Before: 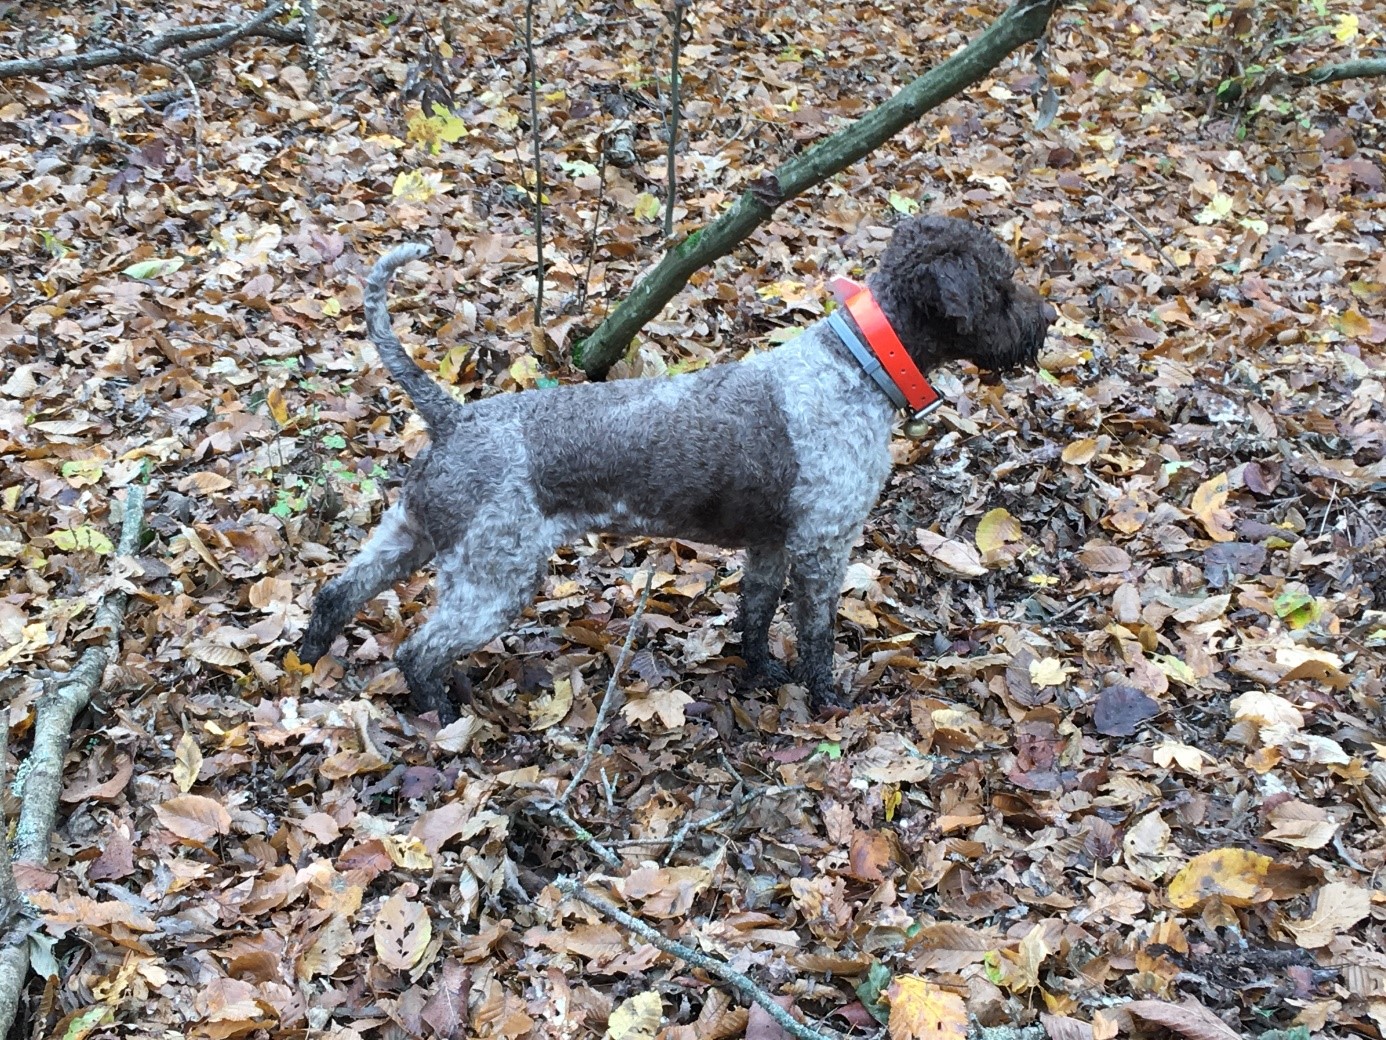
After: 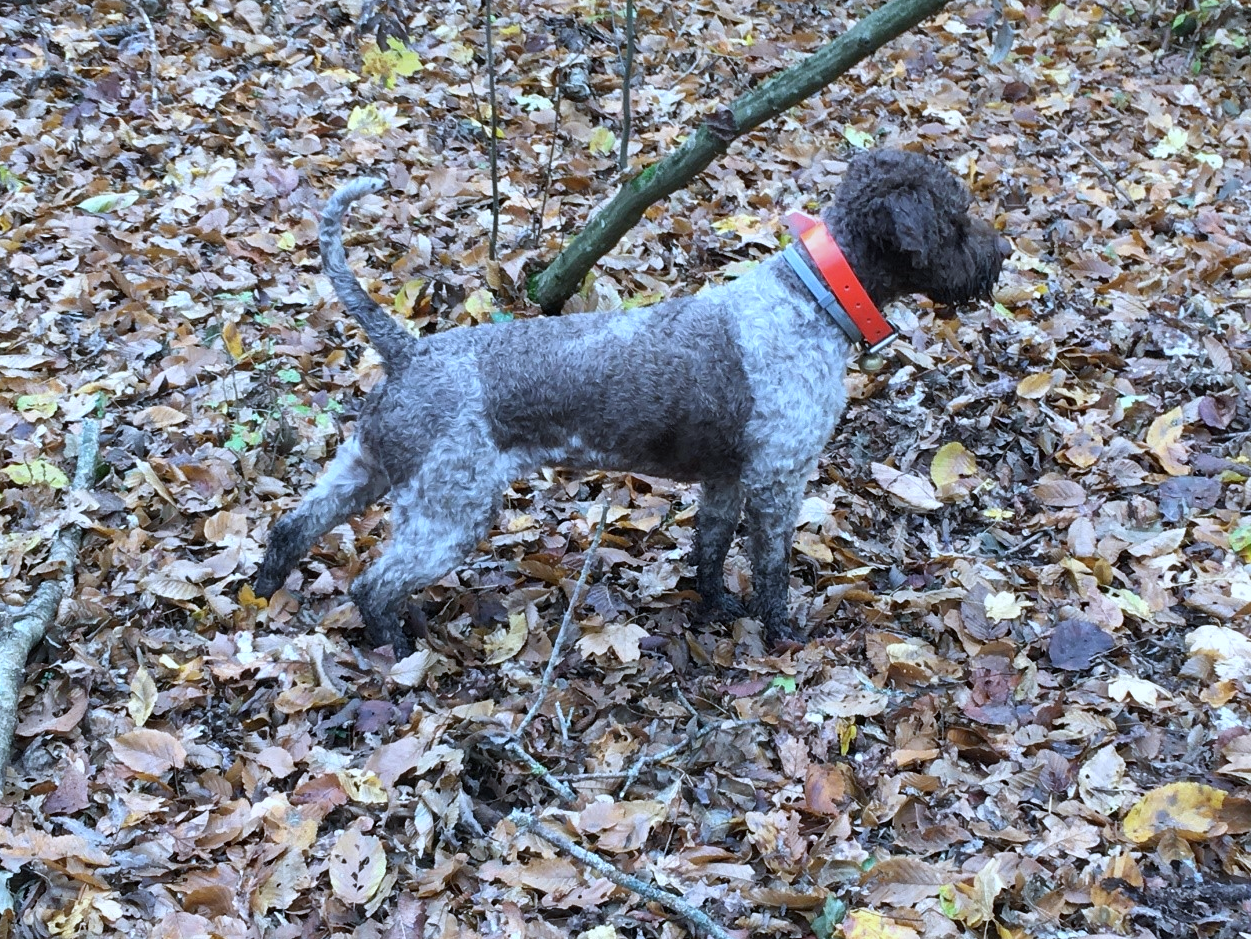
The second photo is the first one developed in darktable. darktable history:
white balance: red 0.931, blue 1.11
crop: left 3.305%, top 6.436%, right 6.389%, bottom 3.258%
